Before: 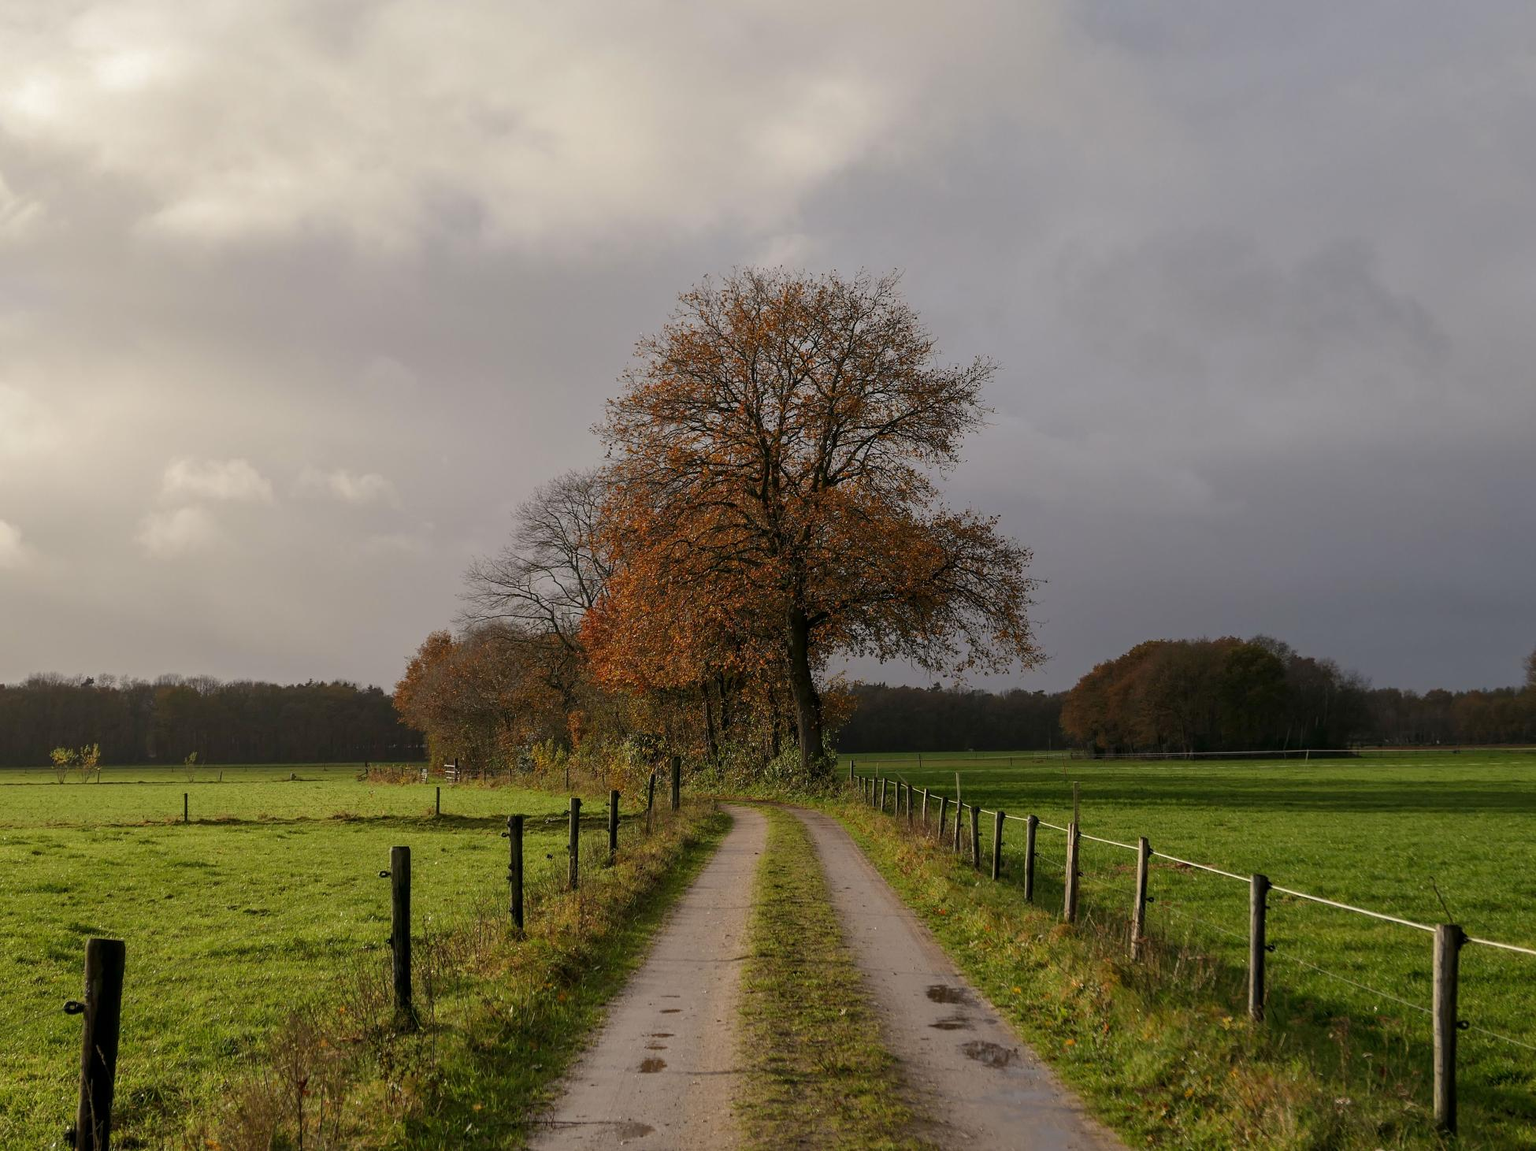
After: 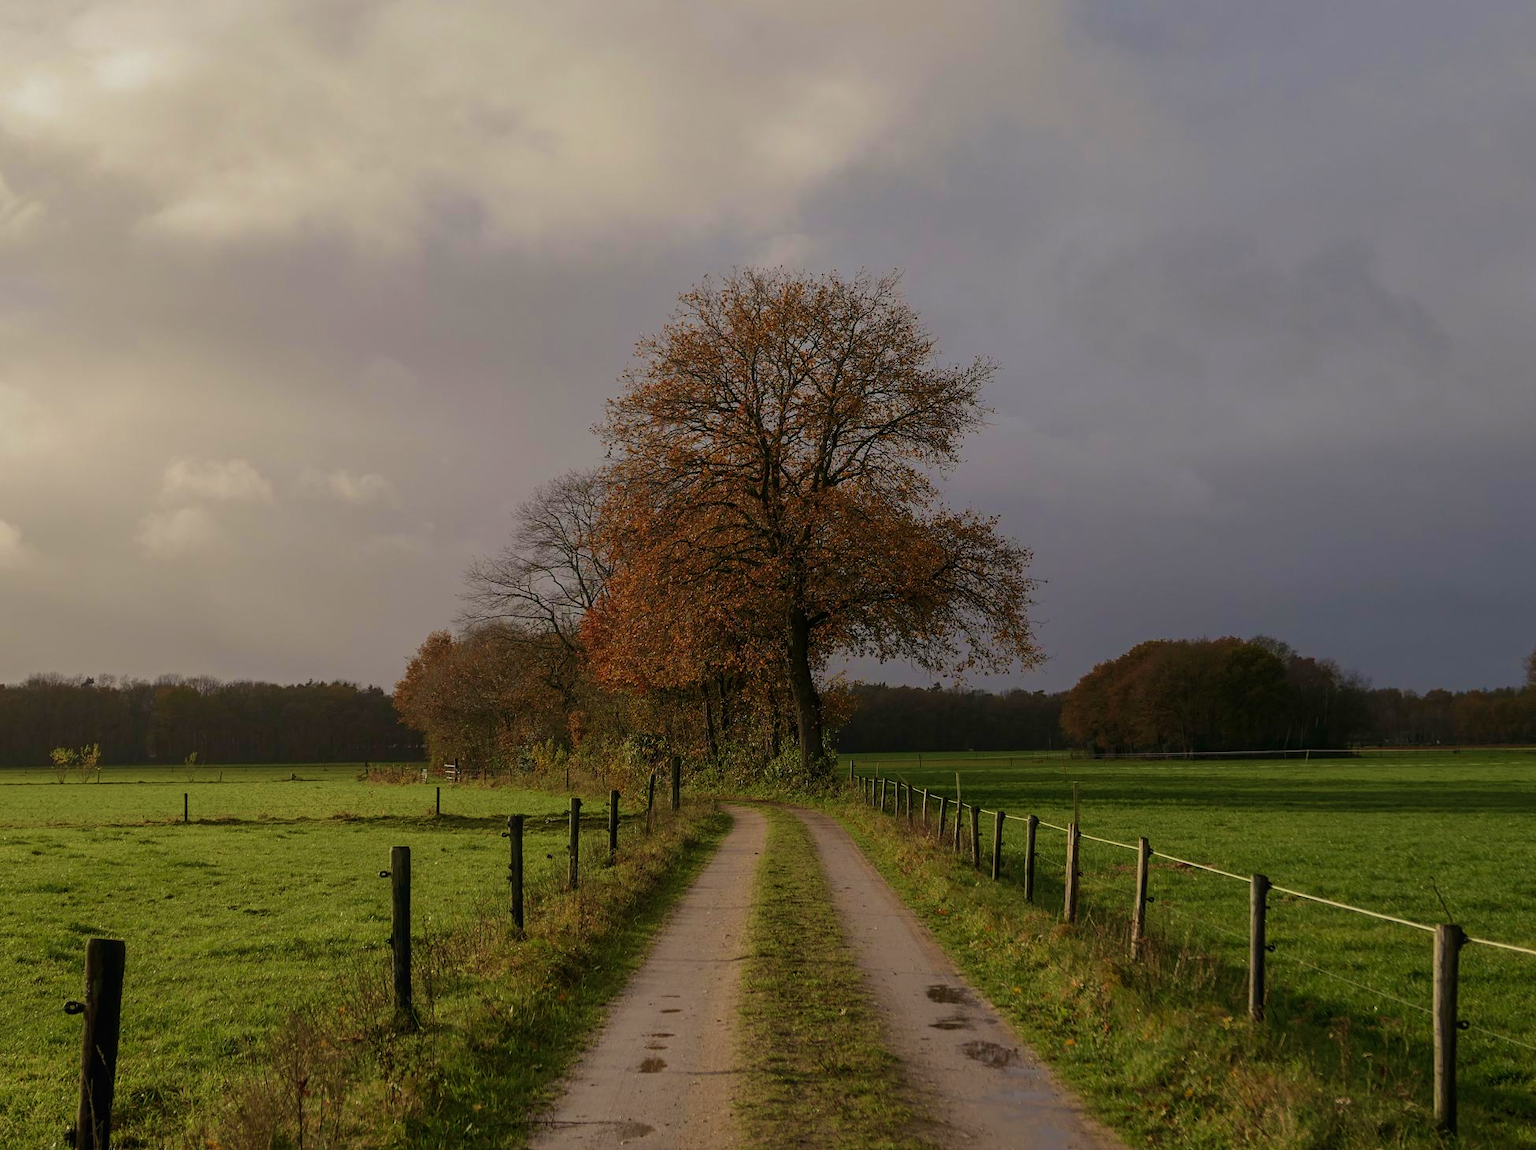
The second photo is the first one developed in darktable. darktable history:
exposure: exposure -0.492 EV, compensate highlight preservation false
contrast equalizer: y [[0.5, 0.5, 0.472, 0.5, 0.5, 0.5], [0.5 ×6], [0.5 ×6], [0 ×6], [0 ×6]]
velvia: strength 50%
